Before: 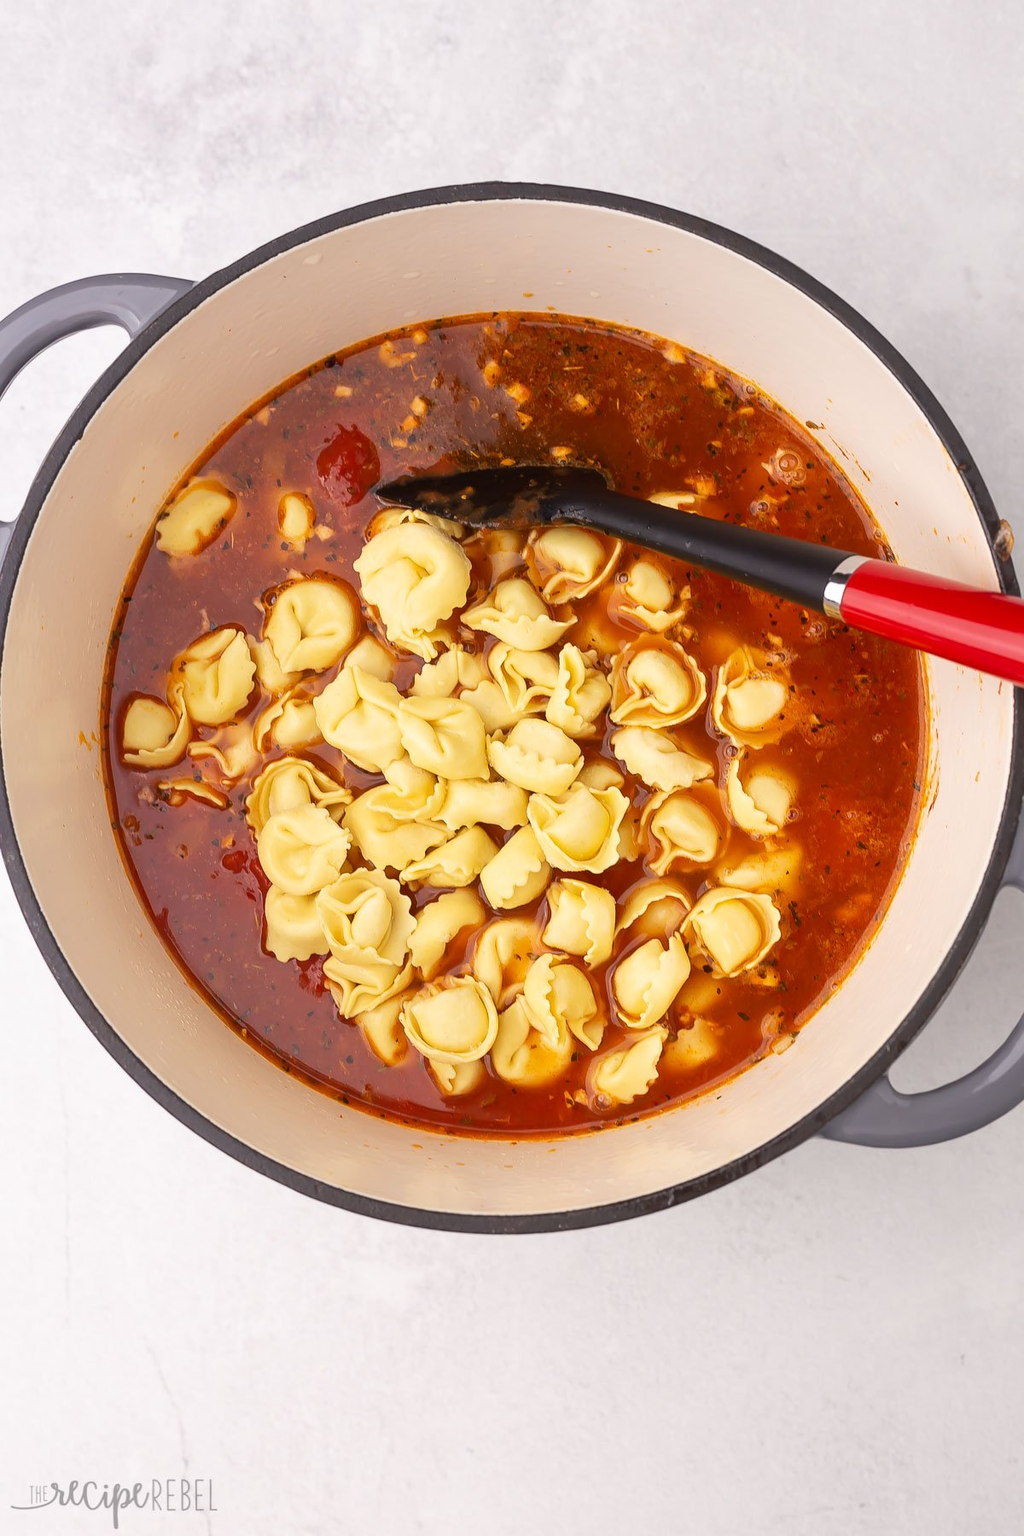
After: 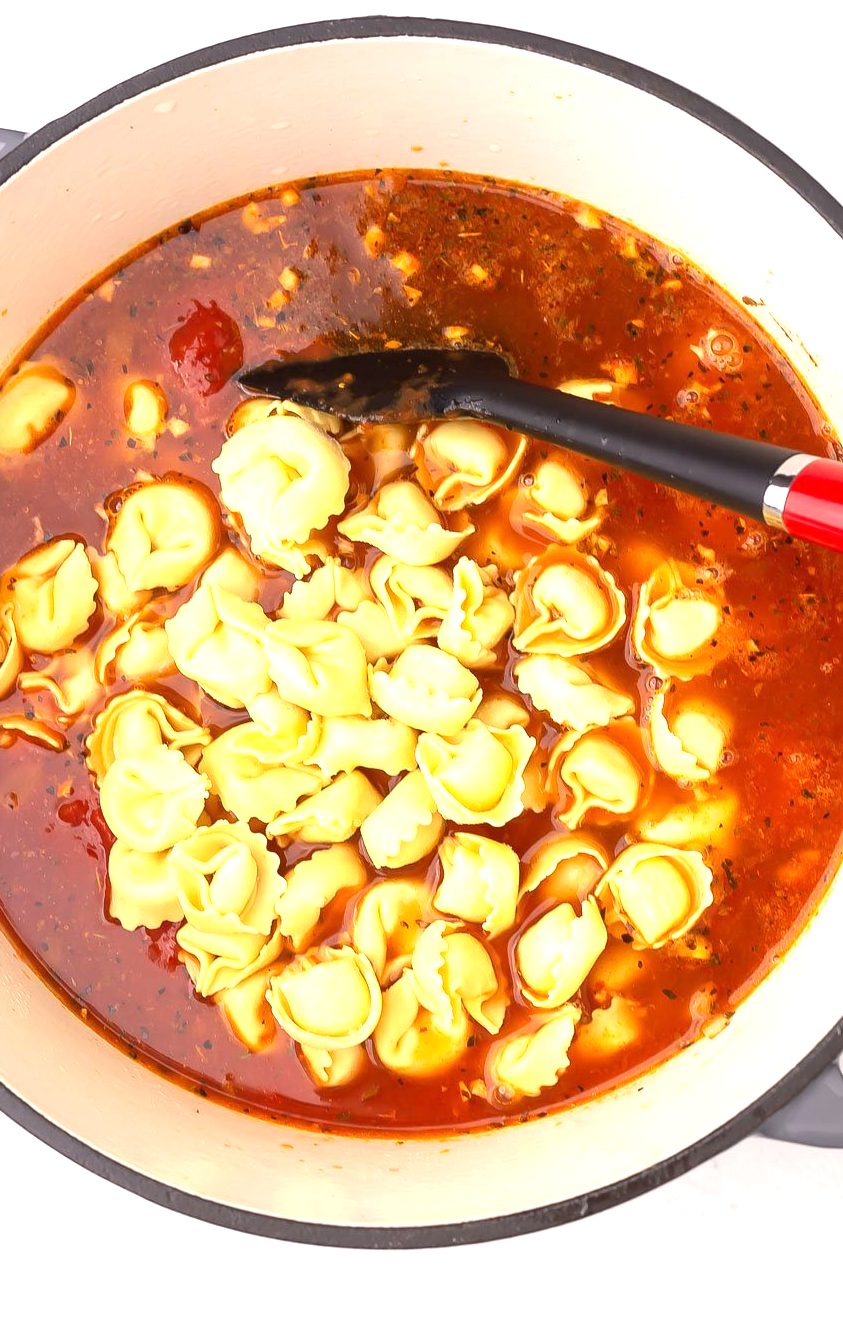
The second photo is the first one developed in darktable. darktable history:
tone equalizer: edges refinement/feathering 500, mask exposure compensation -1.57 EV, preserve details no
crop and rotate: left 16.871%, top 10.952%, right 12.87%, bottom 14.485%
exposure: exposure 0.779 EV, compensate highlight preservation false
